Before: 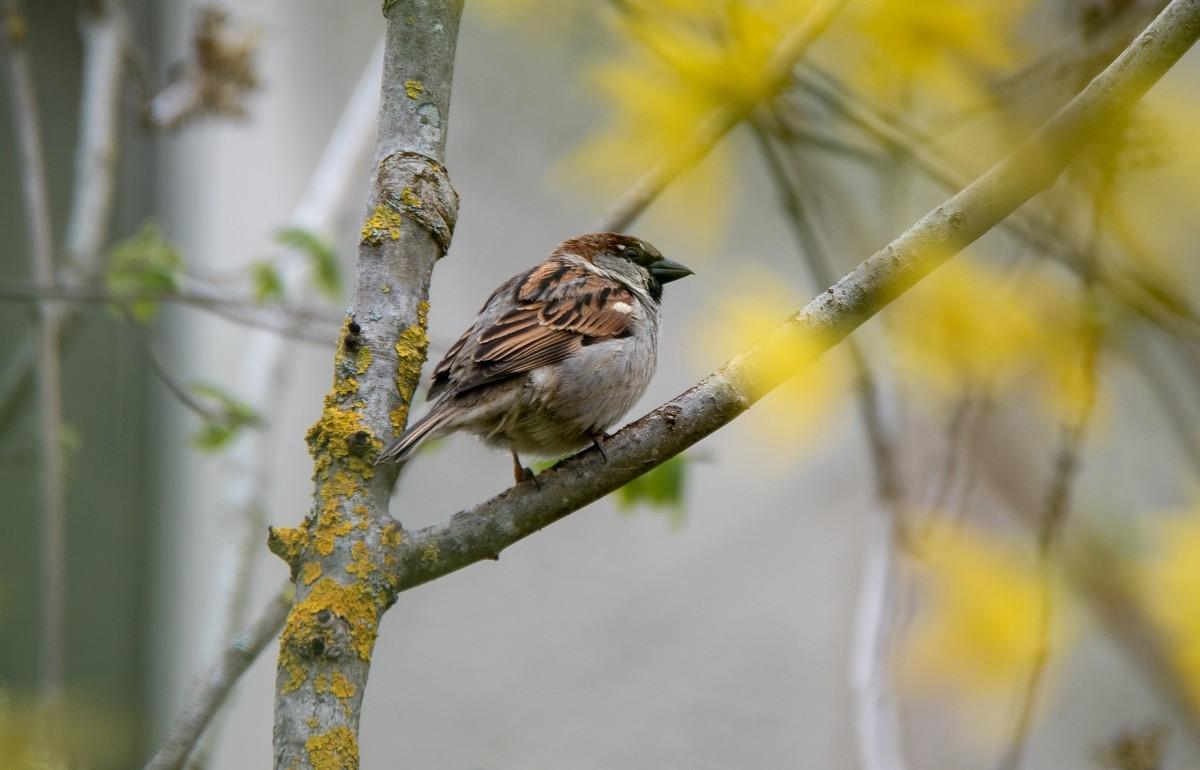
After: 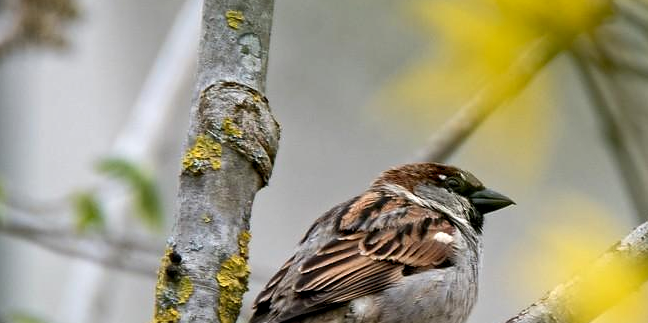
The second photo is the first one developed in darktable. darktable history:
crop: left 14.977%, top 9.097%, right 30.995%, bottom 48.927%
contrast equalizer: y [[0.5, 0.5, 0.544, 0.569, 0.5, 0.5], [0.5 ×6], [0.5 ×6], [0 ×6], [0 ×6]]
sharpen: radius 1.007
shadows and highlights: radius 135.76, soften with gaussian
levels: levels [0, 0.48, 0.961]
